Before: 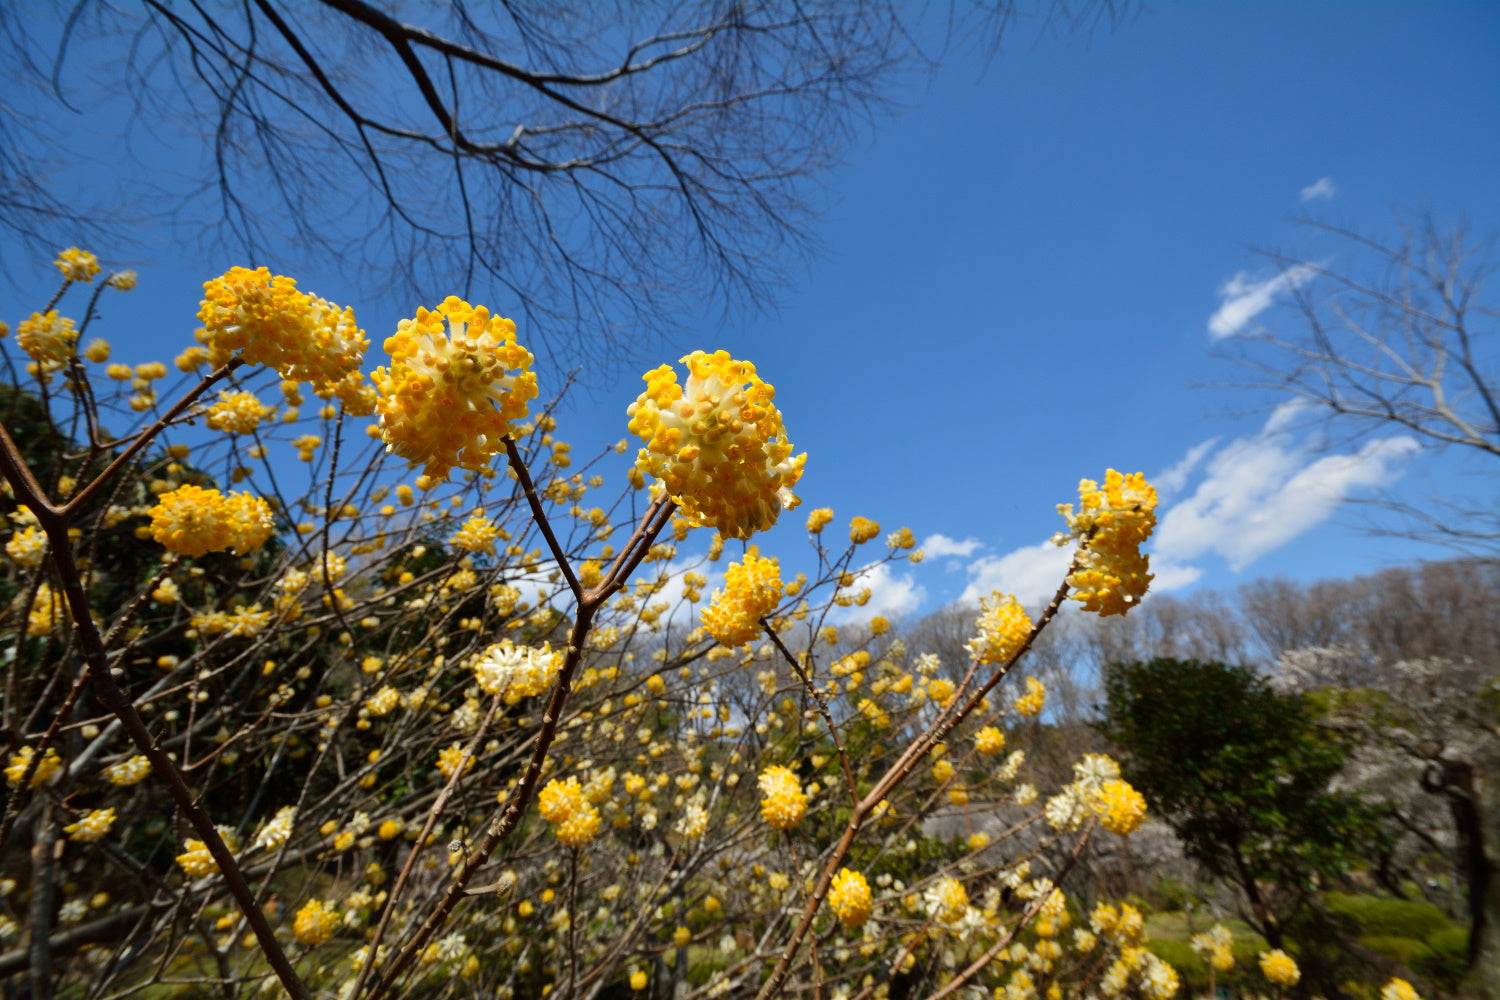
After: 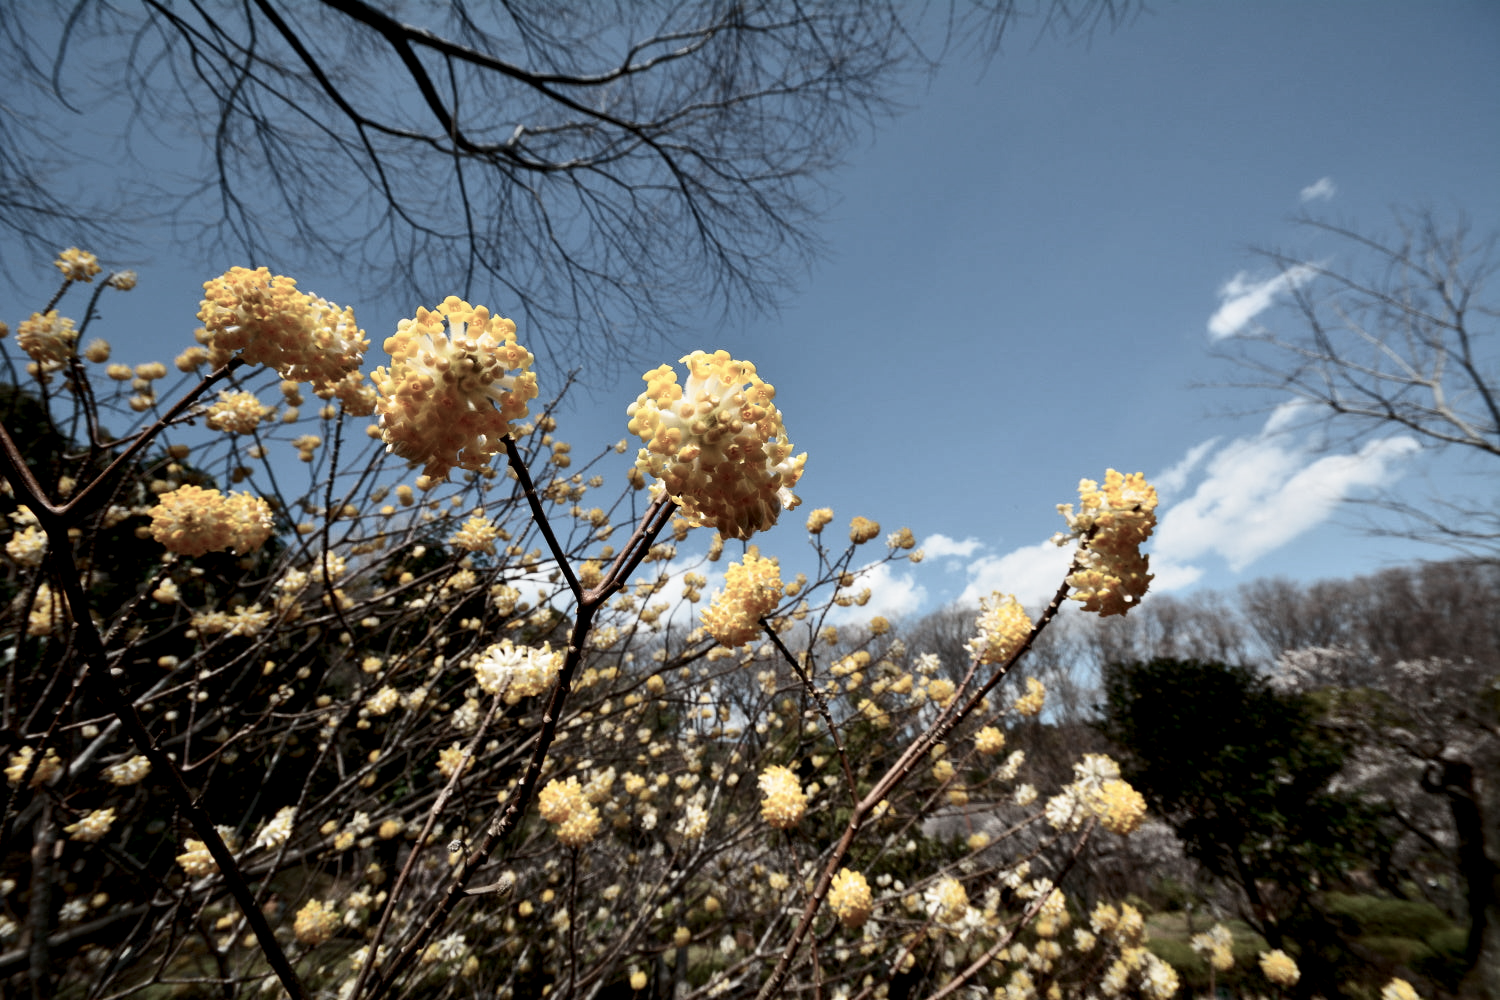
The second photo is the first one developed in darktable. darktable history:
tone curve: curves: ch0 [(0, 0) (0.003, 0.003) (0.011, 0.012) (0.025, 0.027) (0.044, 0.048) (0.069, 0.075) (0.1, 0.108) (0.136, 0.147) (0.177, 0.192) (0.224, 0.243) (0.277, 0.3) (0.335, 0.363) (0.399, 0.433) (0.468, 0.508) (0.543, 0.589) (0.623, 0.676) (0.709, 0.769) (0.801, 0.868) (0.898, 0.949) (1, 1)], preserve colors none
color look up table: target L [75.68, 67.32, 44.87, 26.43, 199.98, 100, 65.45, 63.68, 53.62, 41.97, 21.17, 54.36, 49.41, 35.53, 18.6, 85.72, 78.86, 68.1, 66.8, 48.6, 43.24, 44.94, 19.86, 7.757, 0 ×25], target a [-3.477, -11.77, -20.06, -7.187, 0.057, -0.002, 5.504, 9.918, 17.5, 27.47, 7.356, 1.67, 24.17, 0.933, 8.776, -0.415, -1.173, -14.88, -1.672, -13.81, -1.292, -3.664, -0.946, -0.507, 0 ×25], target b [33.11, 21.28, 12.37, 7.662, -0.029, 0.022, 29.83, 5.443, 24.34, 8.032, 5.103, -11.57, -7.575, -22.47, -8.546, -0.774, -0.951, -2.814, -1.786, -13.04, -1.564, -12.17, -0.956, -0.039, 0 ×25], num patches 24
